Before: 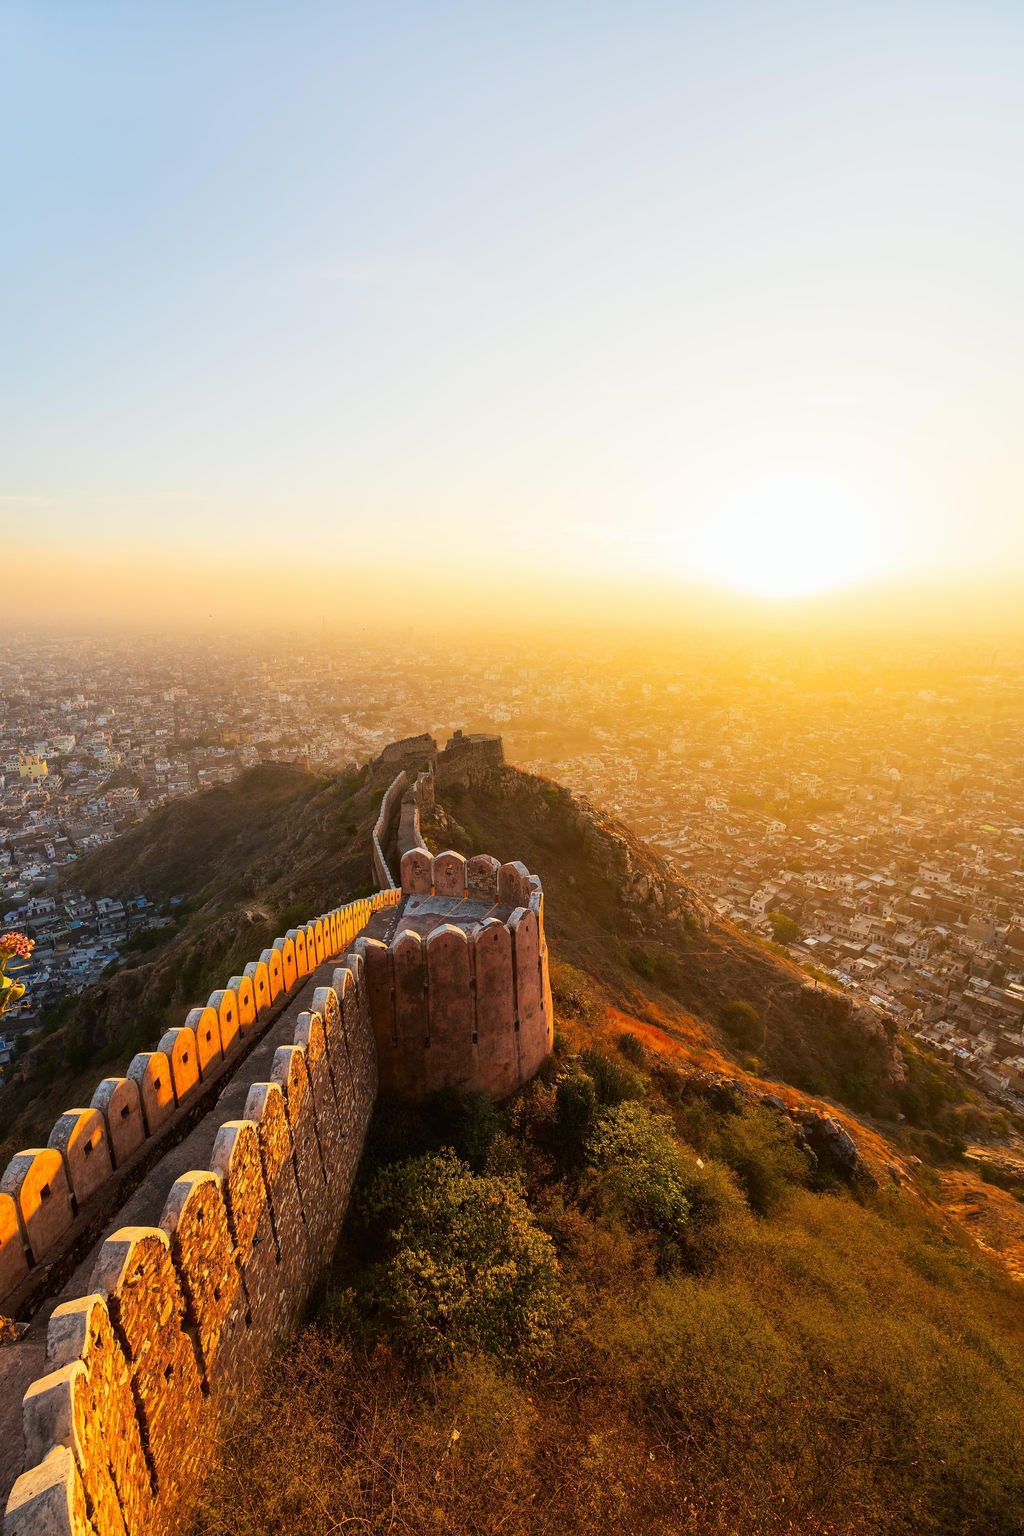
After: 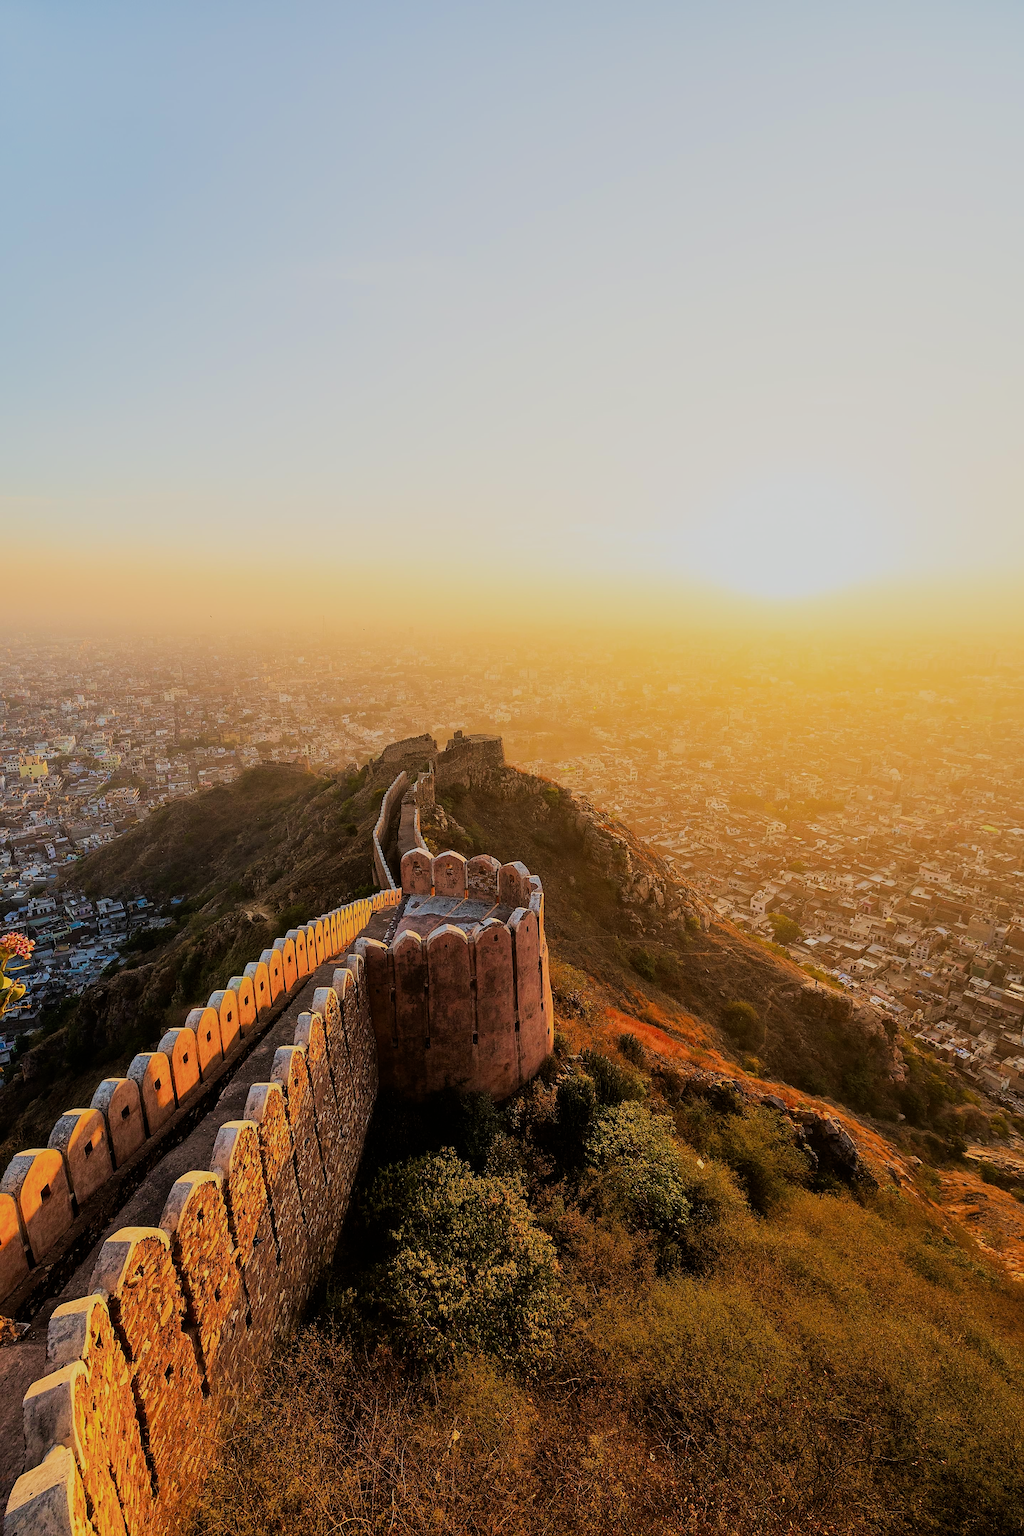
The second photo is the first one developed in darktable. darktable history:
filmic rgb: black relative exposure -7.39 EV, white relative exposure 5.06 EV, threshold 3.02 EV, hardness 3.2, enable highlight reconstruction true
velvia: on, module defaults
sharpen: on, module defaults
